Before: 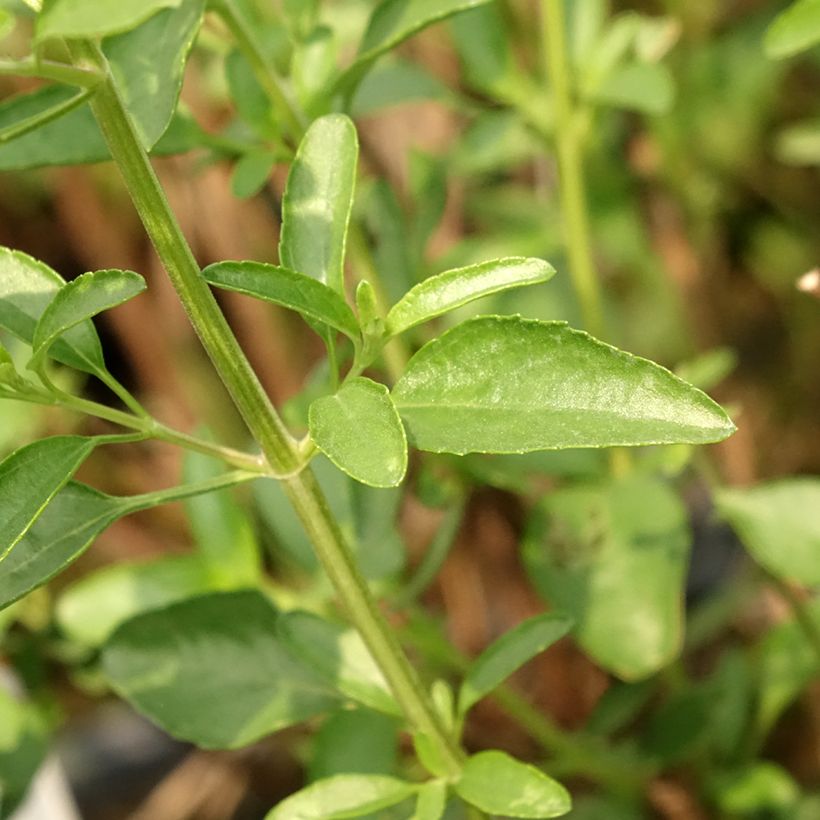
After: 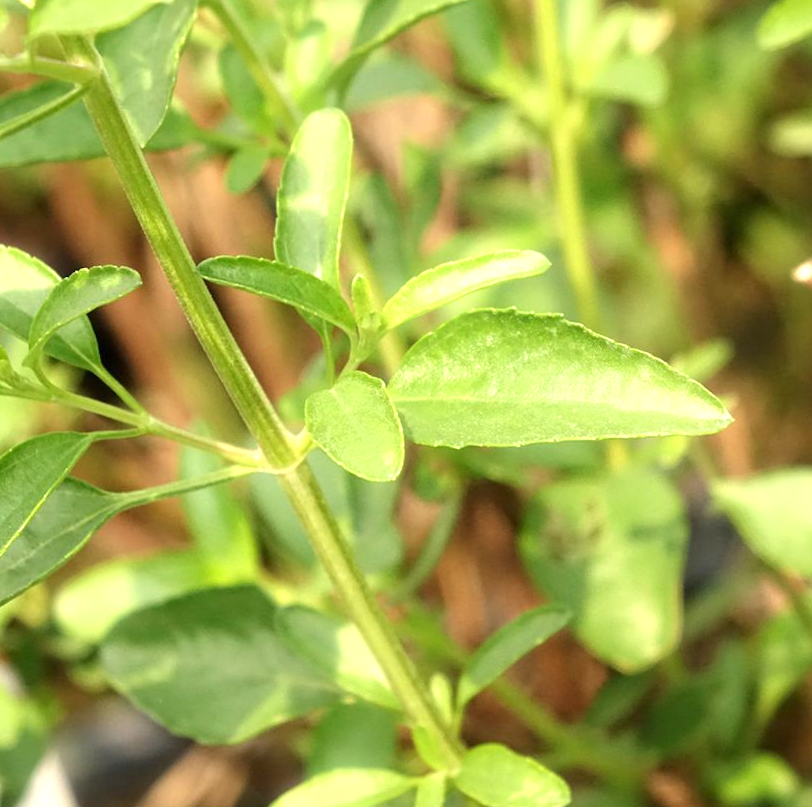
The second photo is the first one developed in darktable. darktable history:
exposure: black level correction 0, exposure 0.7 EV, compensate exposure bias true, compensate highlight preservation false
bloom: size 3%, threshold 100%, strength 0%
rotate and perspective: rotation -0.45°, automatic cropping original format, crop left 0.008, crop right 0.992, crop top 0.012, crop bottom 0.988
